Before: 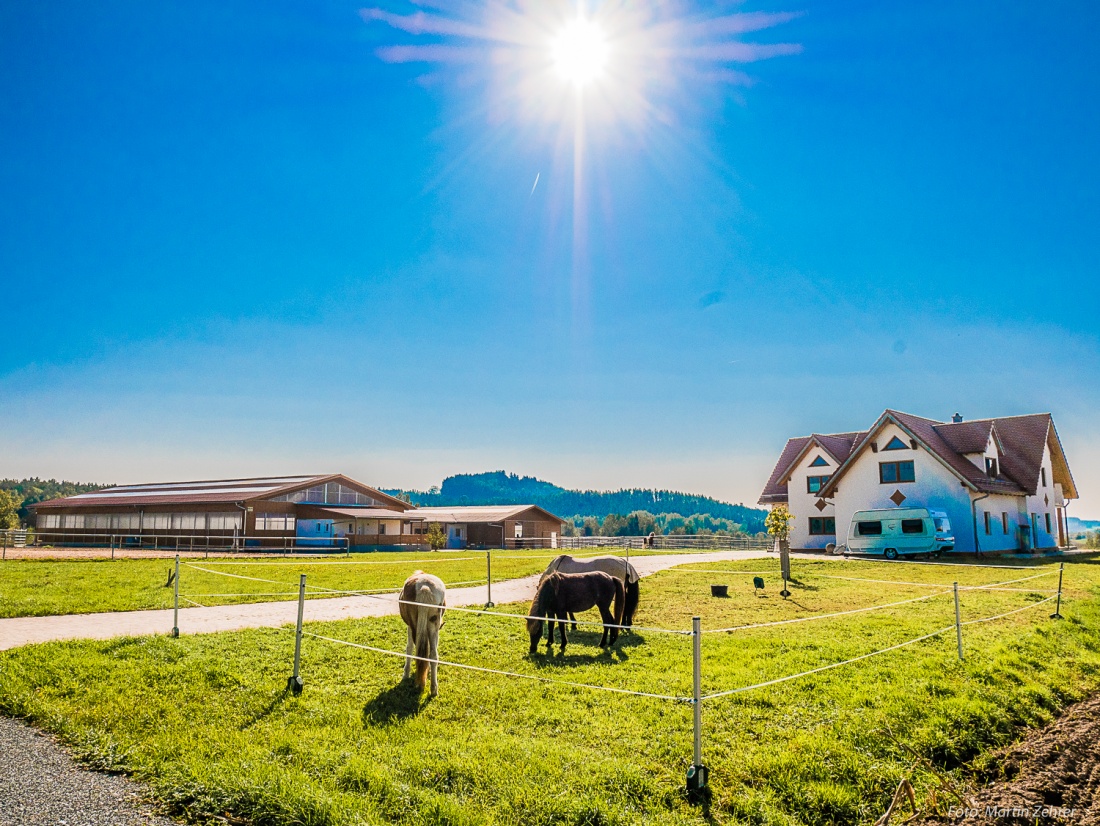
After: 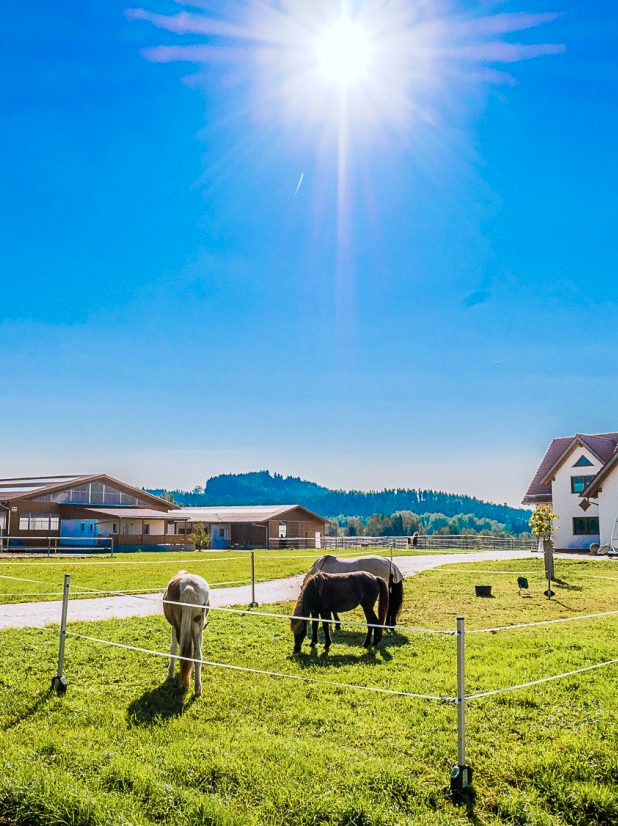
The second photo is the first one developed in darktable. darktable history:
crop: left 21.496%, right 22.254%
color calibration: illuminant as shot in camera, x 0.358, y 0.373, temperature 4628.91 K
white balance: red 0.978, blue 0.999
